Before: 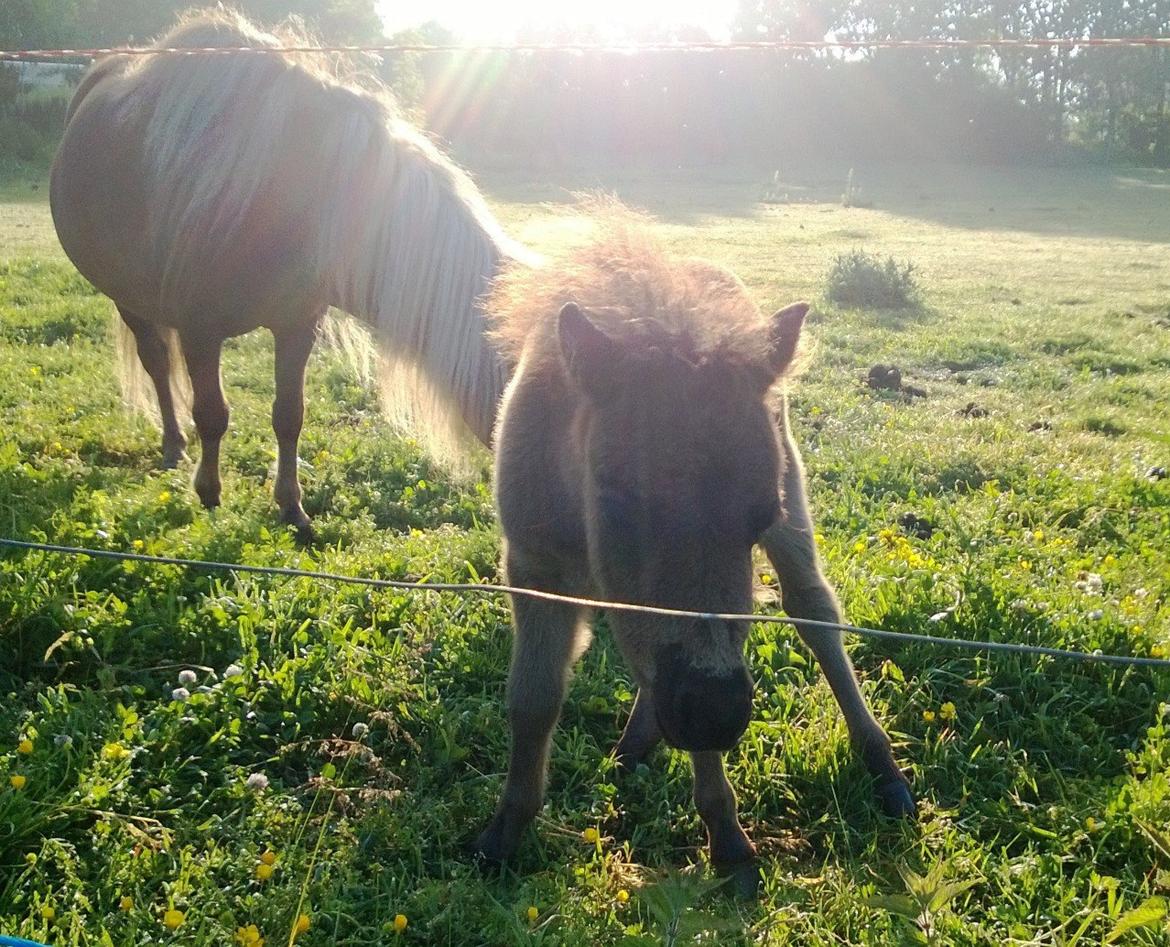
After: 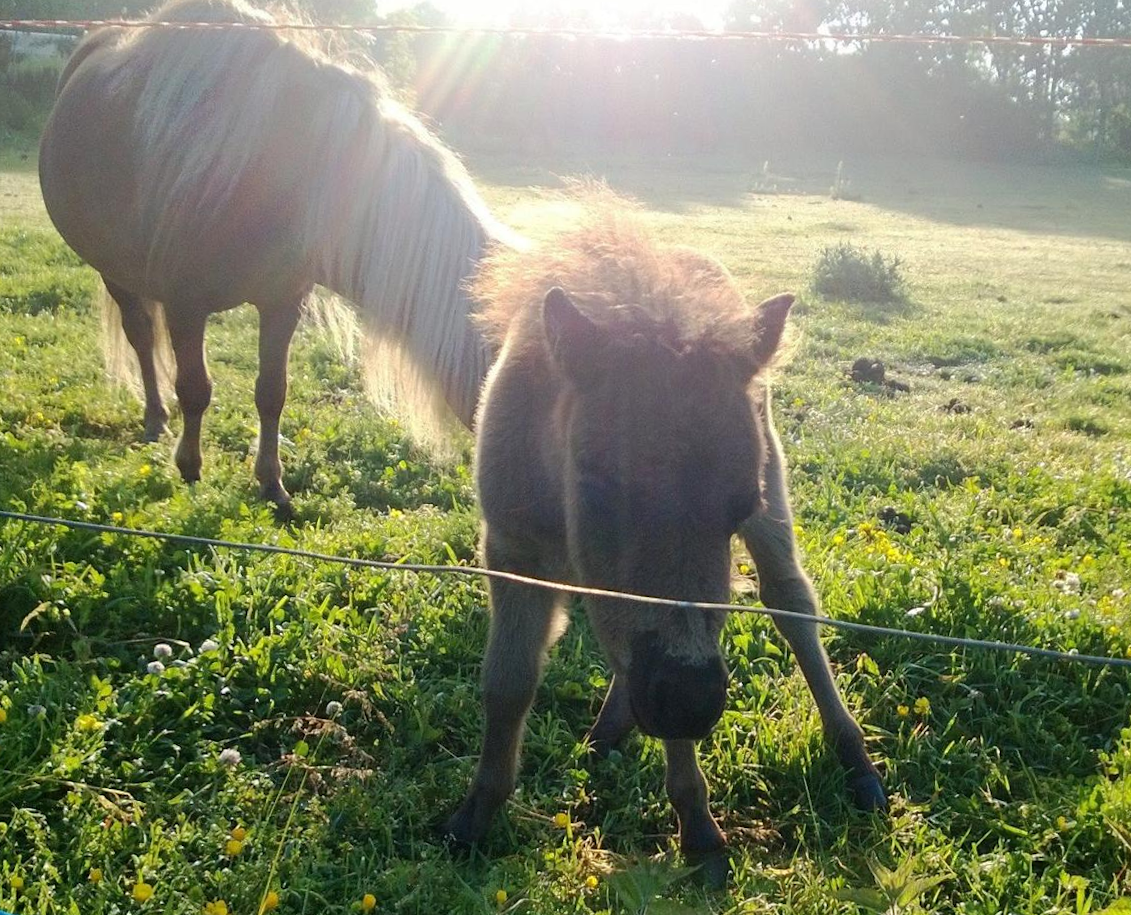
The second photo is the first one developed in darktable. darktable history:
crop and rotate: angle -1.61°
